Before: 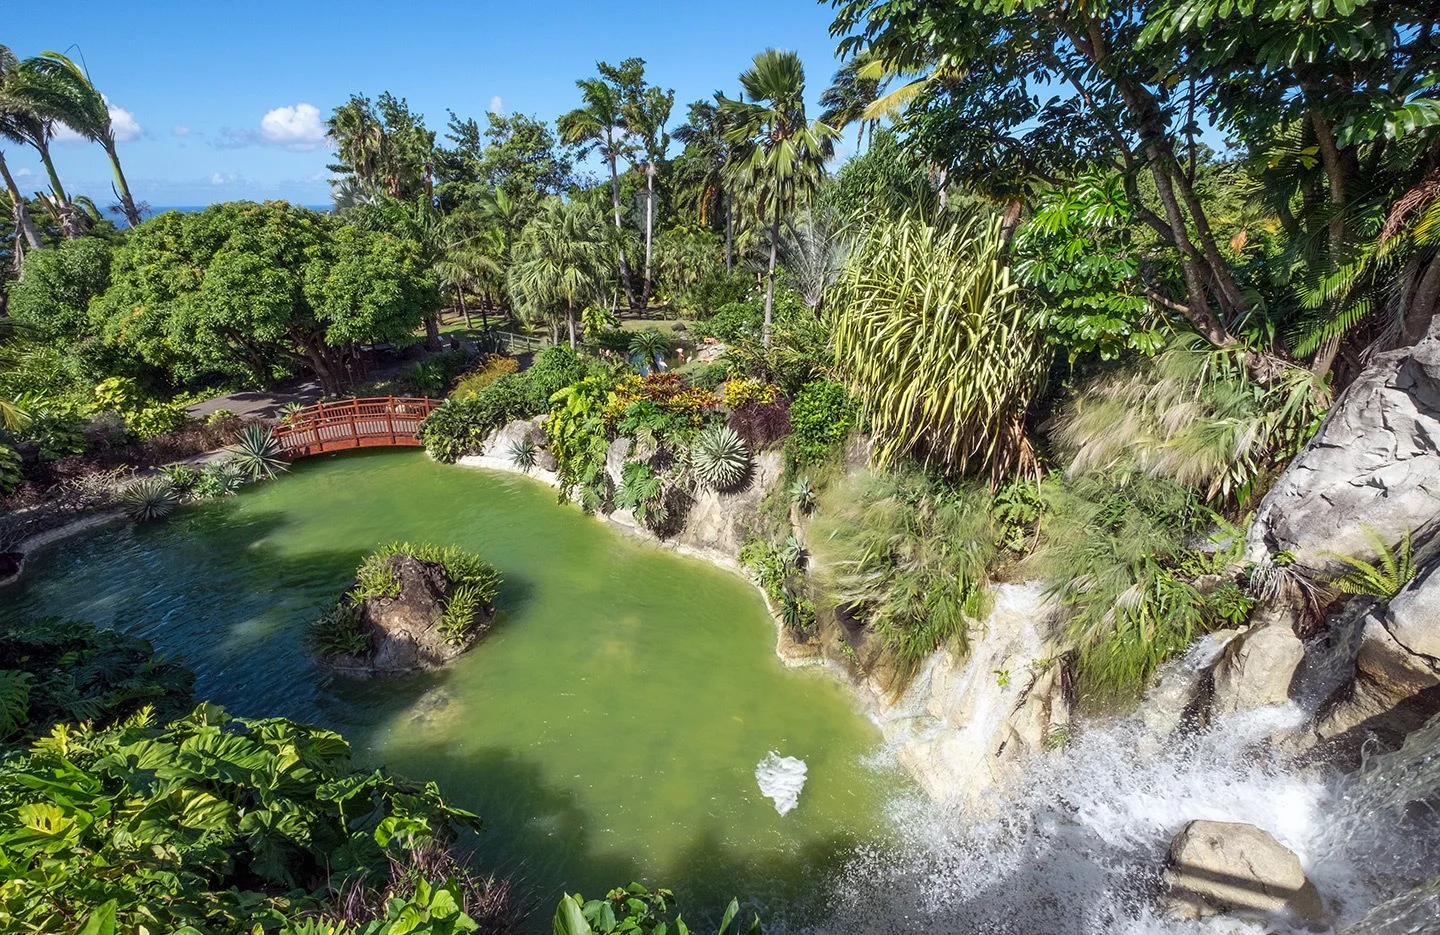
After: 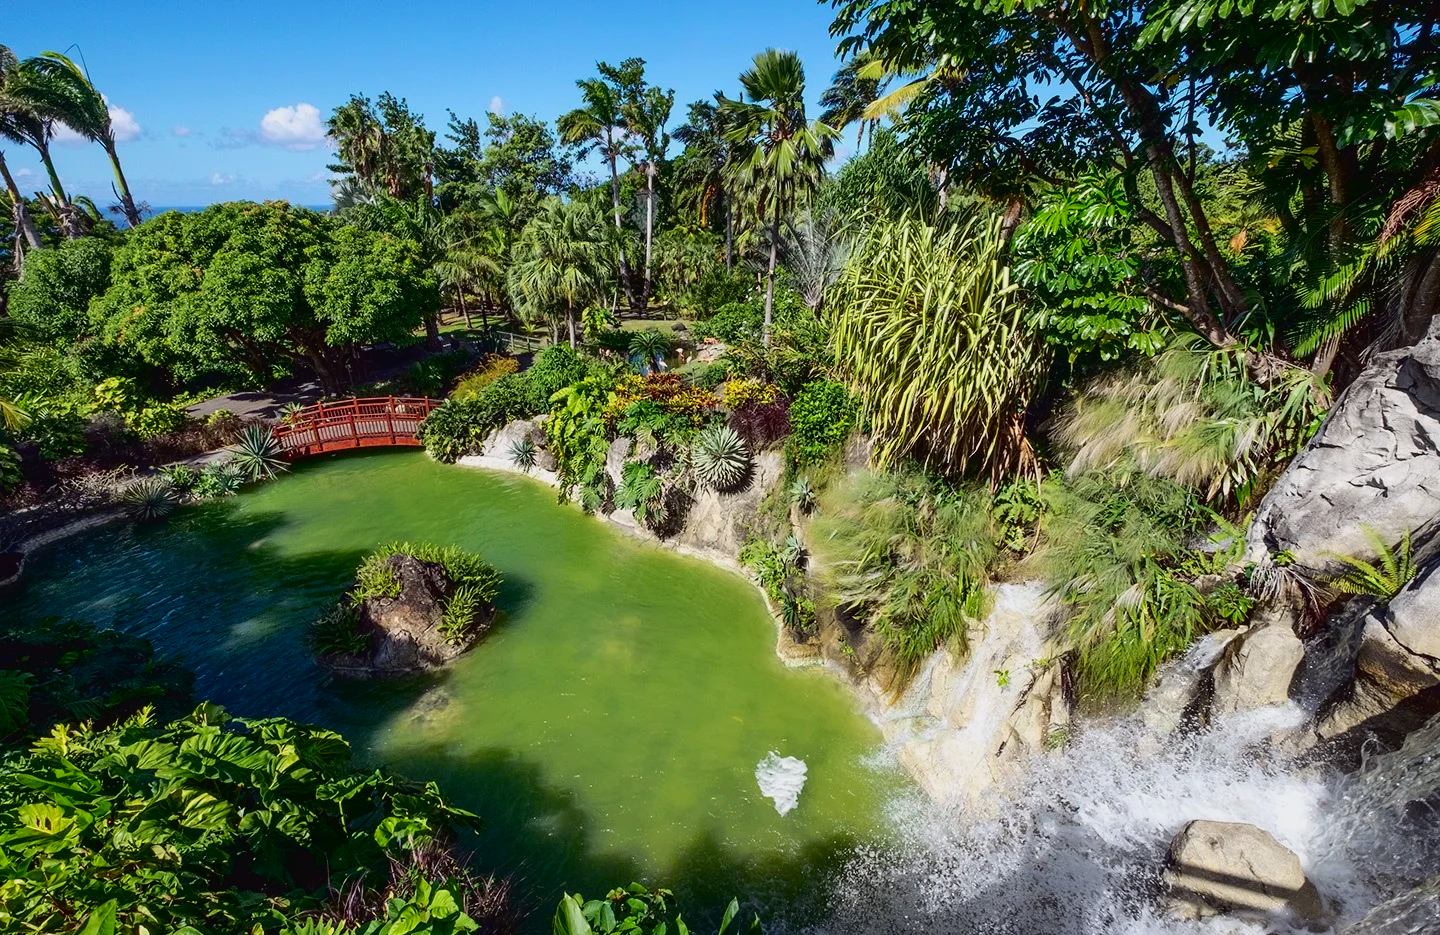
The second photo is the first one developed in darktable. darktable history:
tone curve: curves: ch0 [(0, 0.023) (0.132, 0.075) (0.241, 0.178) (0.487, 0.491) (0.782, 0.8) (1, 0.989)]; ch1 [(0, 0) (0.396, 0.369) (0.467, 0.454) (0.498, 0.5) (0.518, 0.517) (0.57, 0.586) (0.619, 0.663) (0.692, 0.744) (1, 1)]; ch2 [(0, 0) (0.427, 0.416) (0.483, 0.481) (0.503, 0.503) (0.526, 0.527) (0.563, 0.573) (0.632, 0.667) (0.705, 0.737) (0.985, 0.966)], color space Lab, independent channels, preserve colors none
exposure: black level correction 0.006, exposure -0.222 EV, compensate highlight preservation false
